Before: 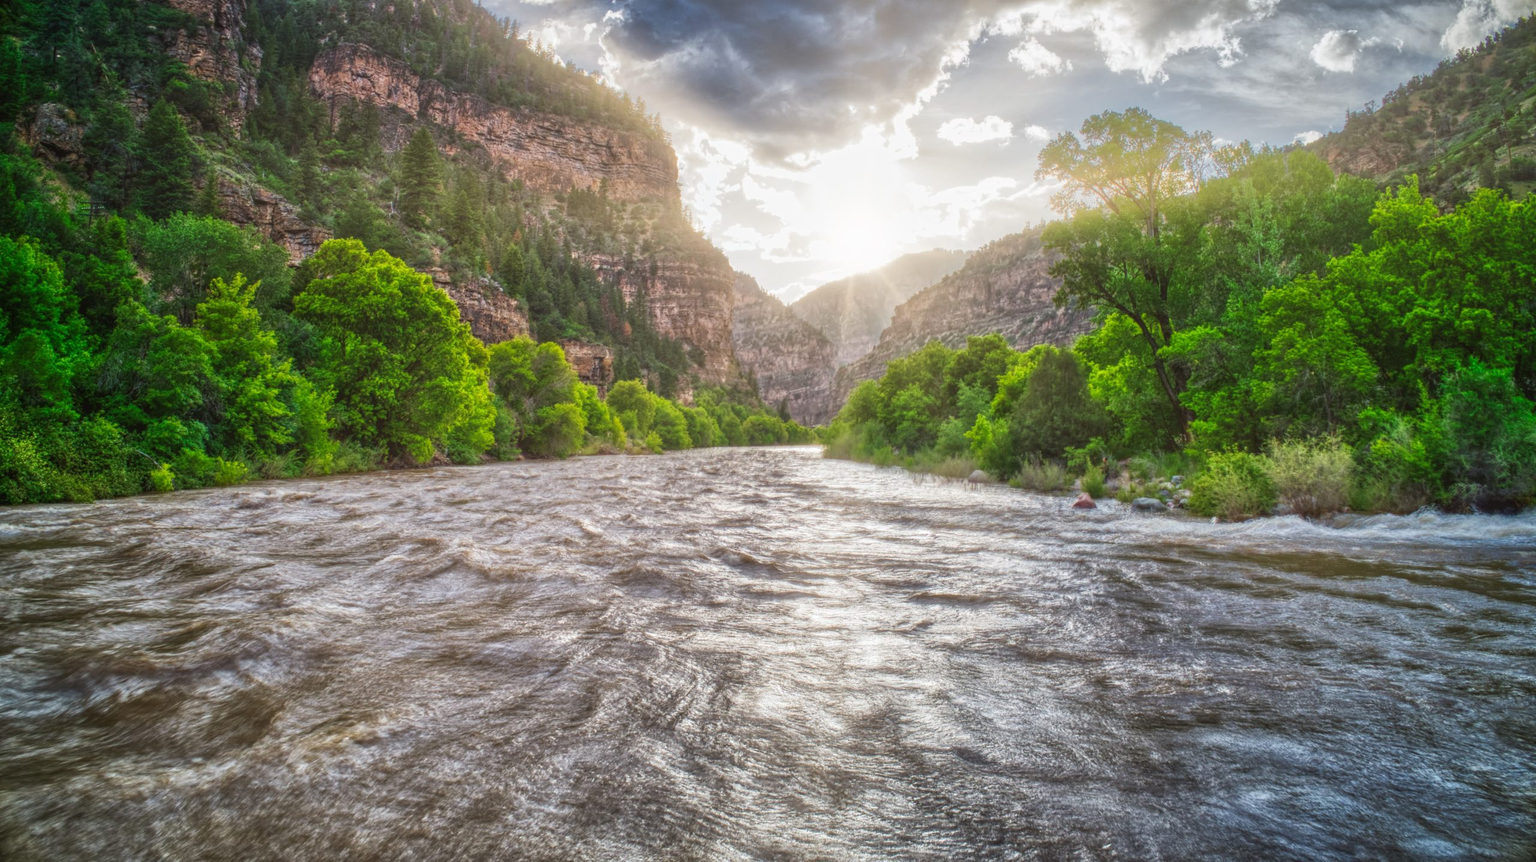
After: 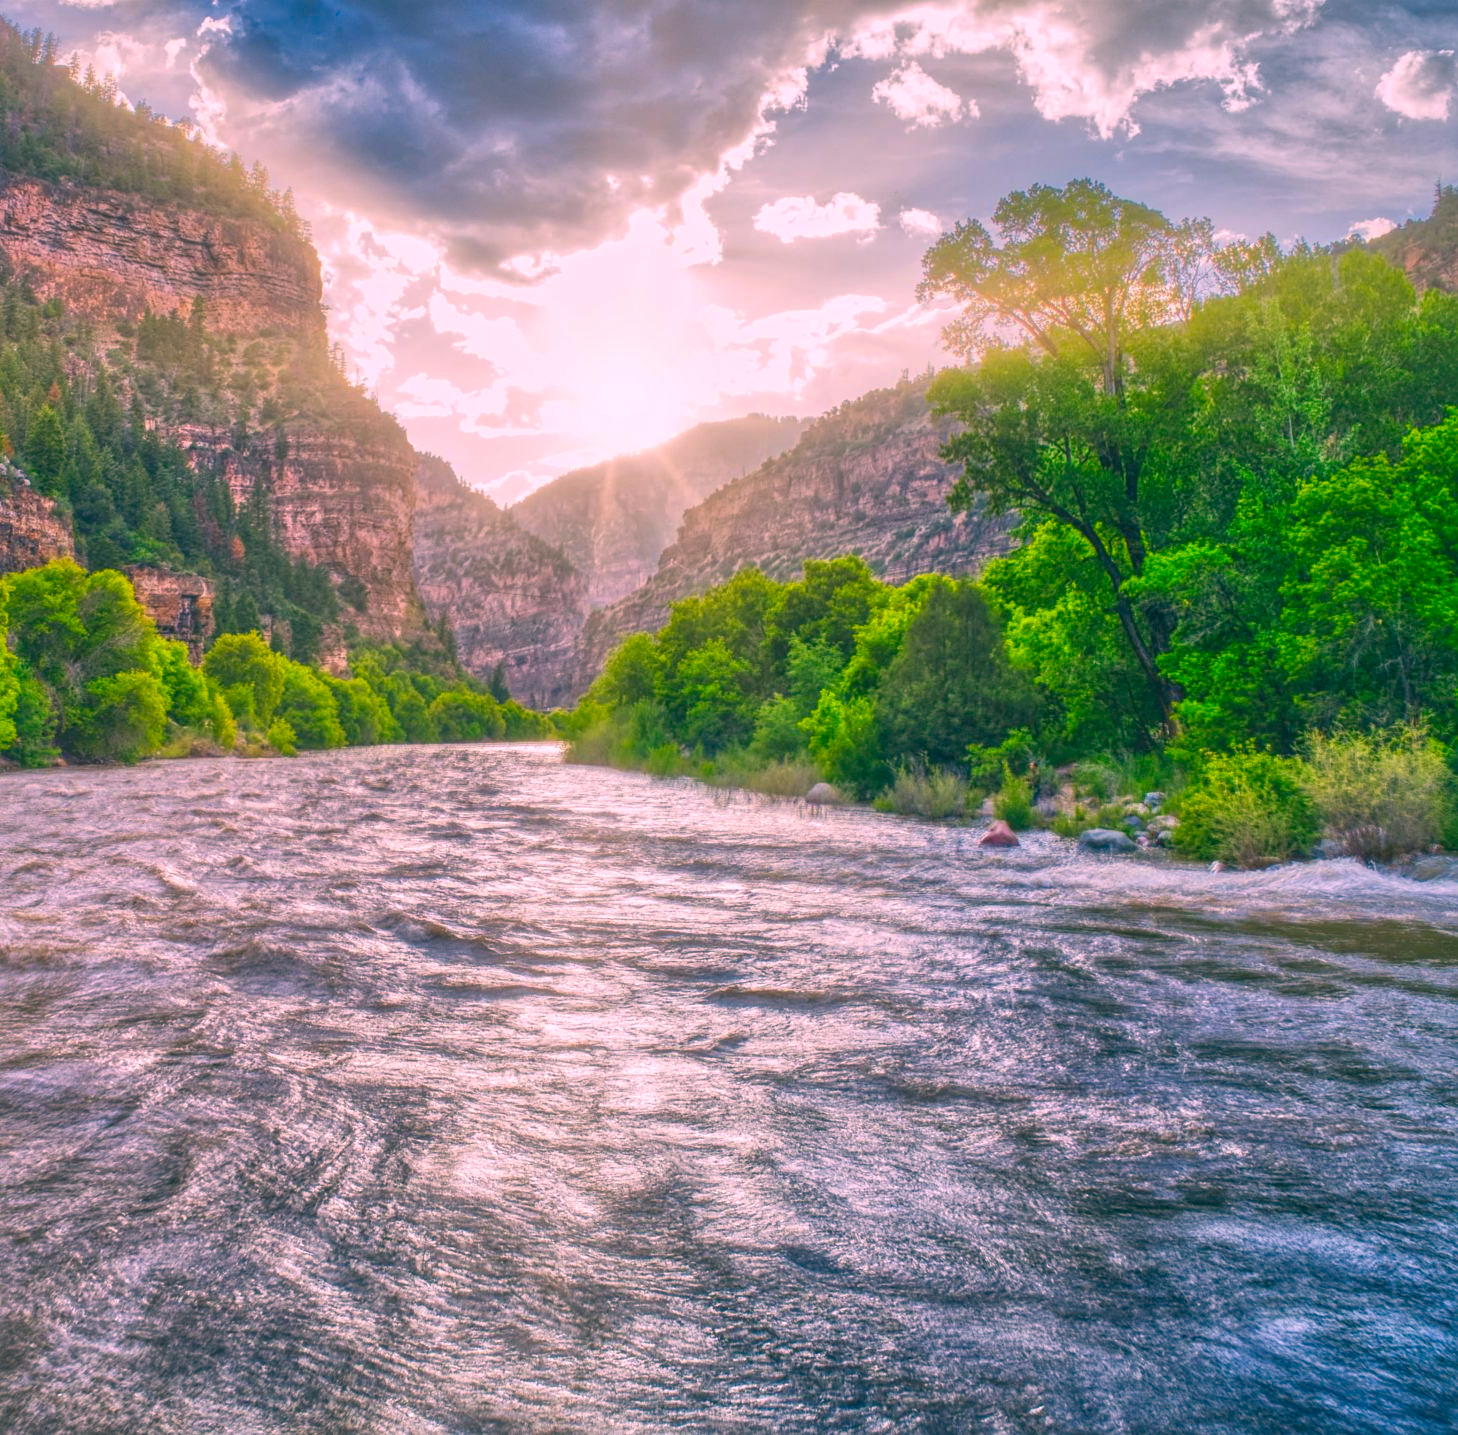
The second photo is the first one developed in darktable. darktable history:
exposure: compensate highlight preservation false
crop: left 31.6%, top 0.004%, right 11.428%
shadows and highlights: on, module defaults
sharpen: amount 0.211
local contrast: highlights 101%, shadows 99%, detail 119%, midtone range 0.2
color correction: highlights a* 16.57, highlights b* 0.339, shadows a* -14.66, shadows b* -13.81, saturation 1.53
